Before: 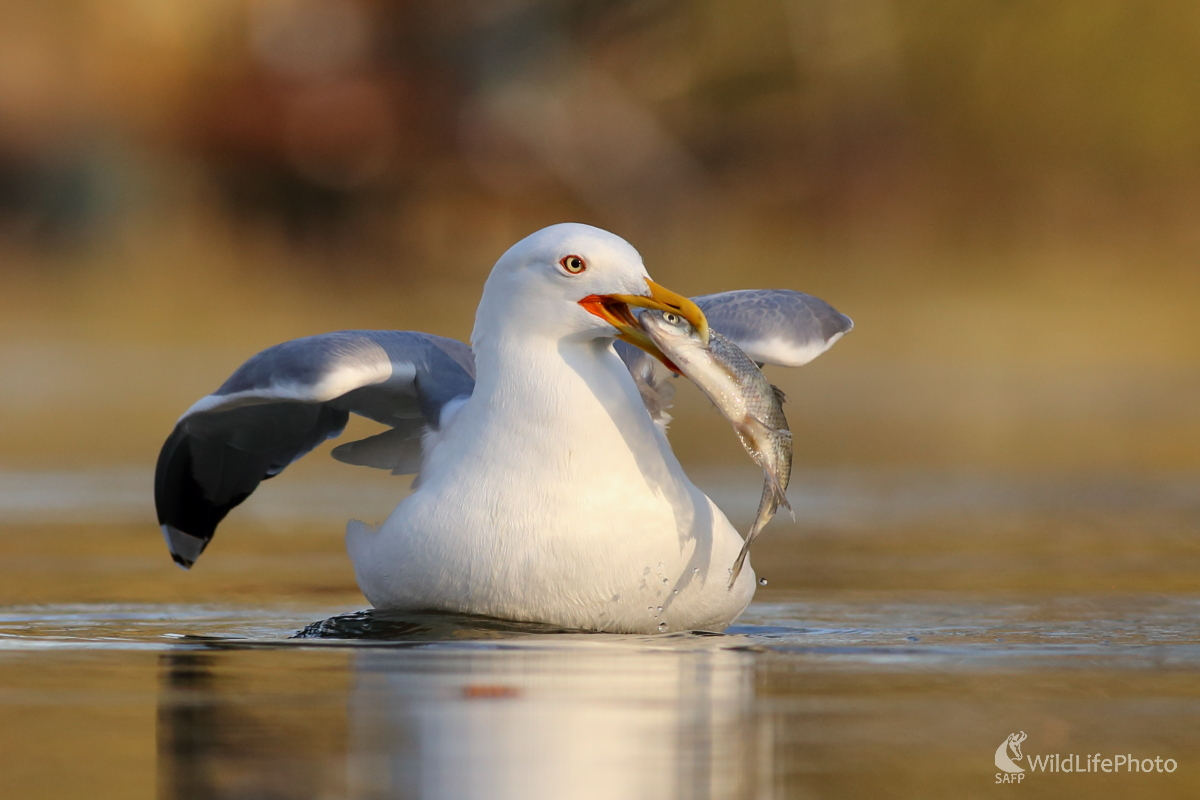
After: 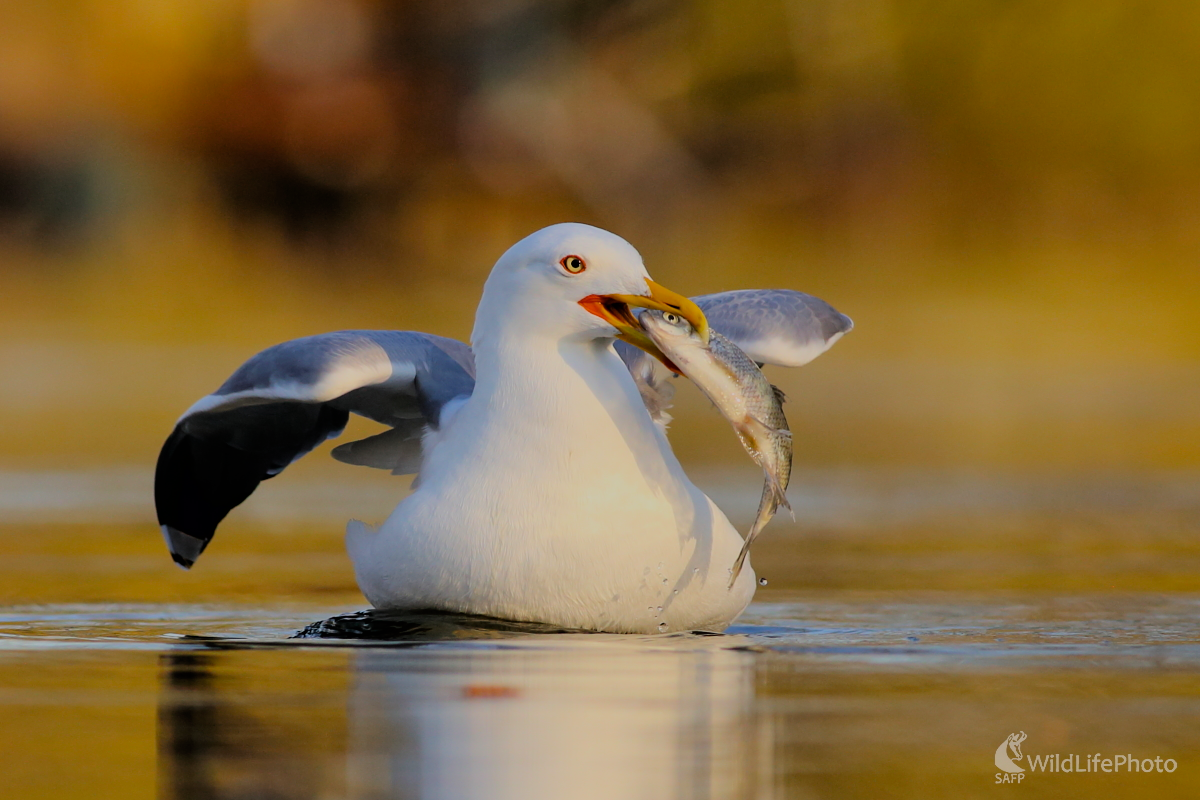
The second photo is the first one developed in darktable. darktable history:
color balance rgb: perceptual saturation grading › global saturation 25%, global vibrance 20%
filmic rgb: black relative exposure -6.15 EV, white relative exposure 6.96 EV, hardness 2.23, color science v6 (2022)
